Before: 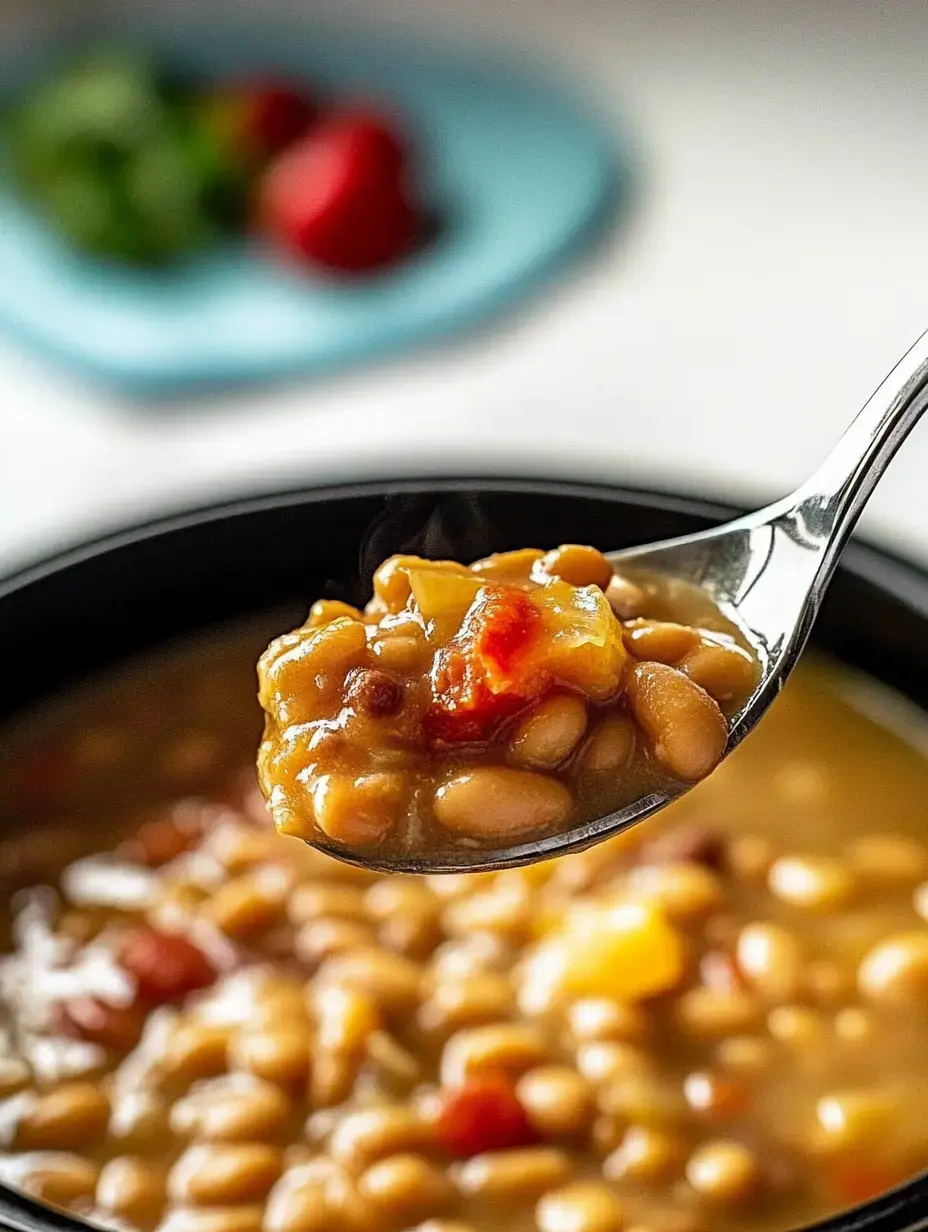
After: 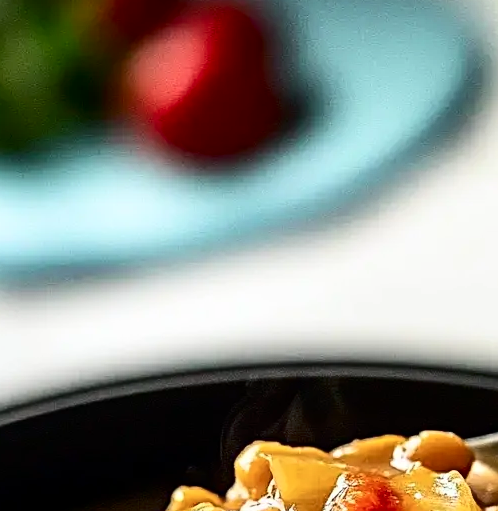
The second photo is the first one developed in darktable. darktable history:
sharpen: amount 0.207
contrast brightness saturation: contrast 0.281
crop: left 15.055%, top 9.29%, right 31.178%, bottom 49.19%
